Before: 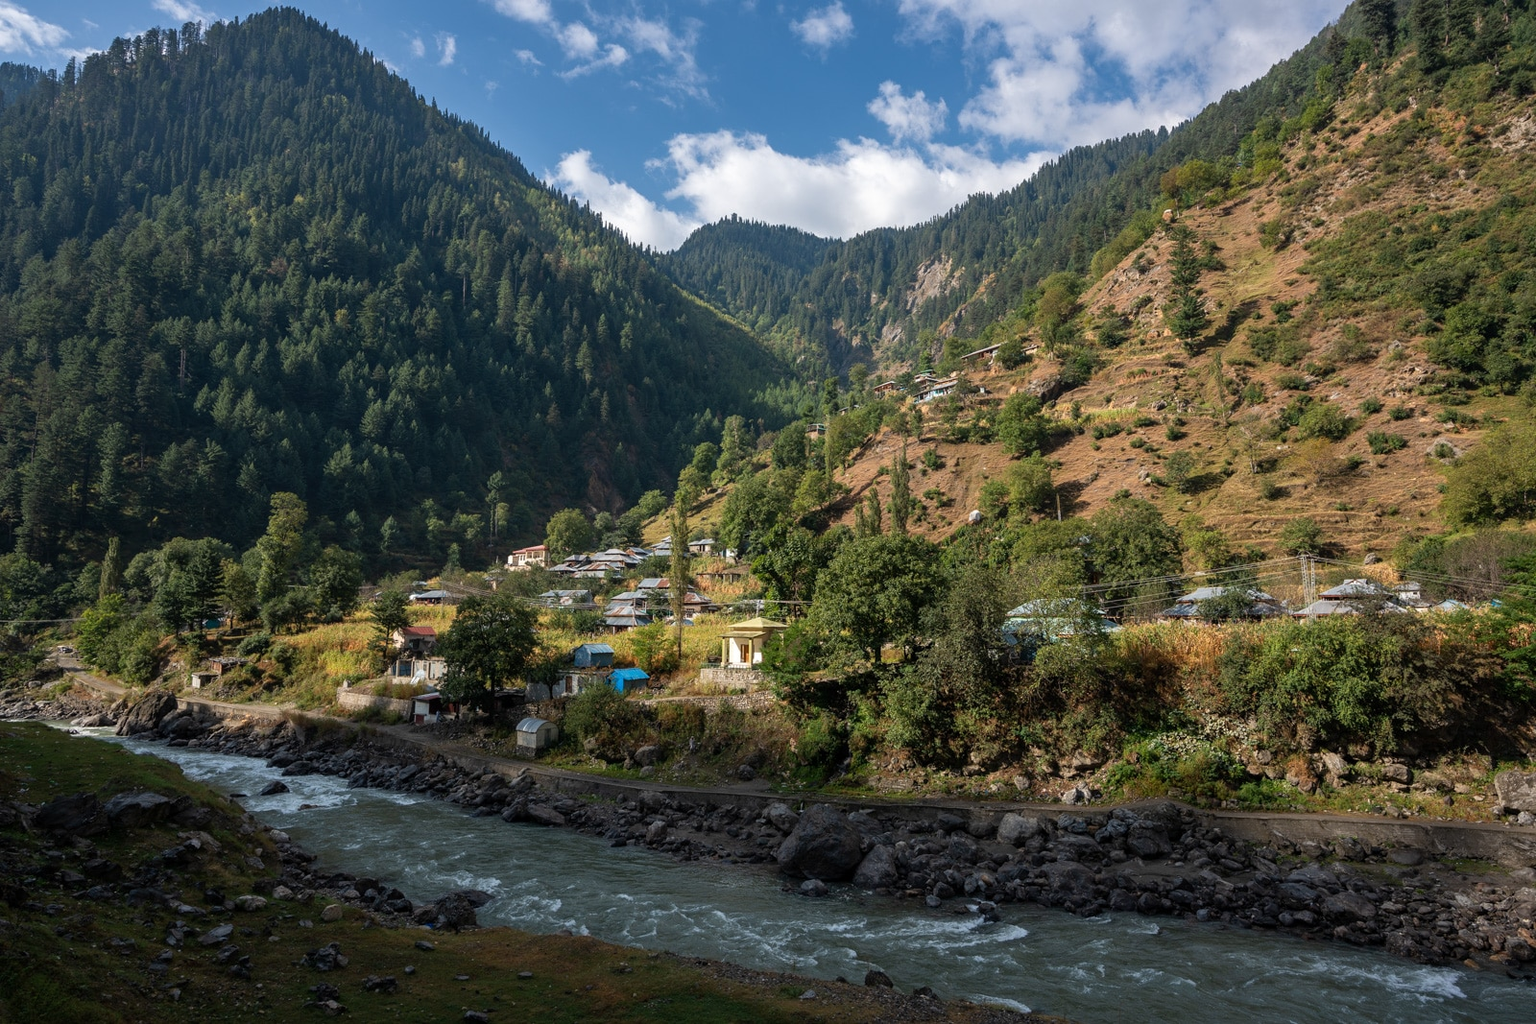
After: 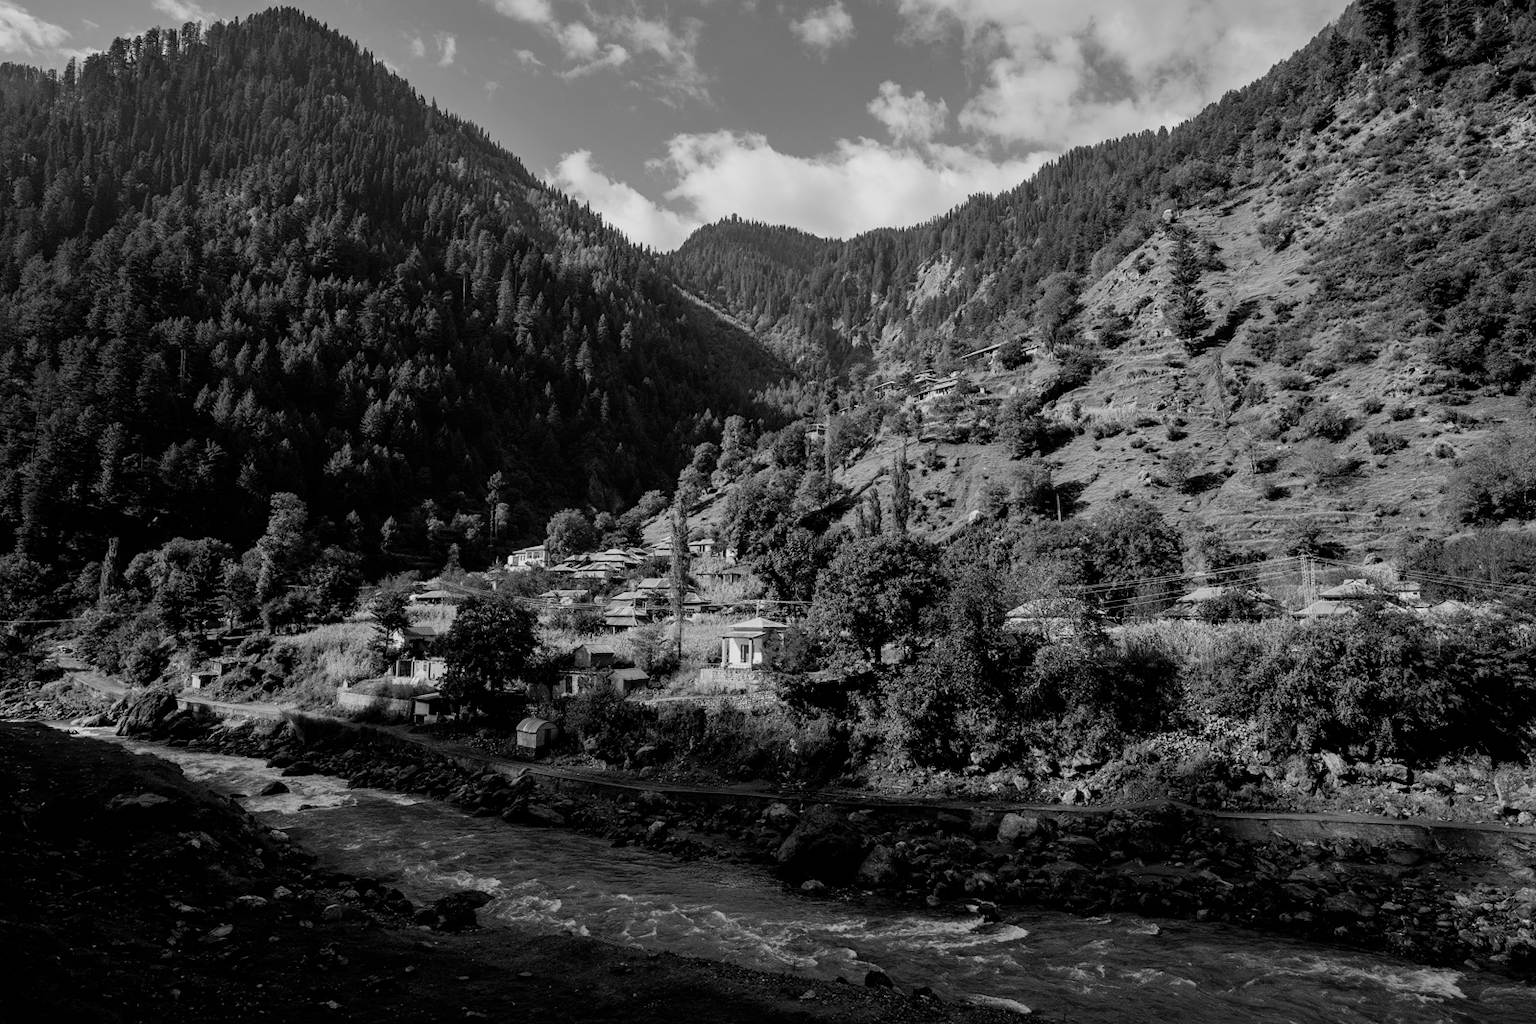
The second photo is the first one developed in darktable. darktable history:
monochrome: on, module defaults
filmic rgb: black relative exposure -5 EV, hardness 2.88, contrast 1.2
grain: coarseness 0.81 ISO, strength 1.34%, mid-tones bias 0%
